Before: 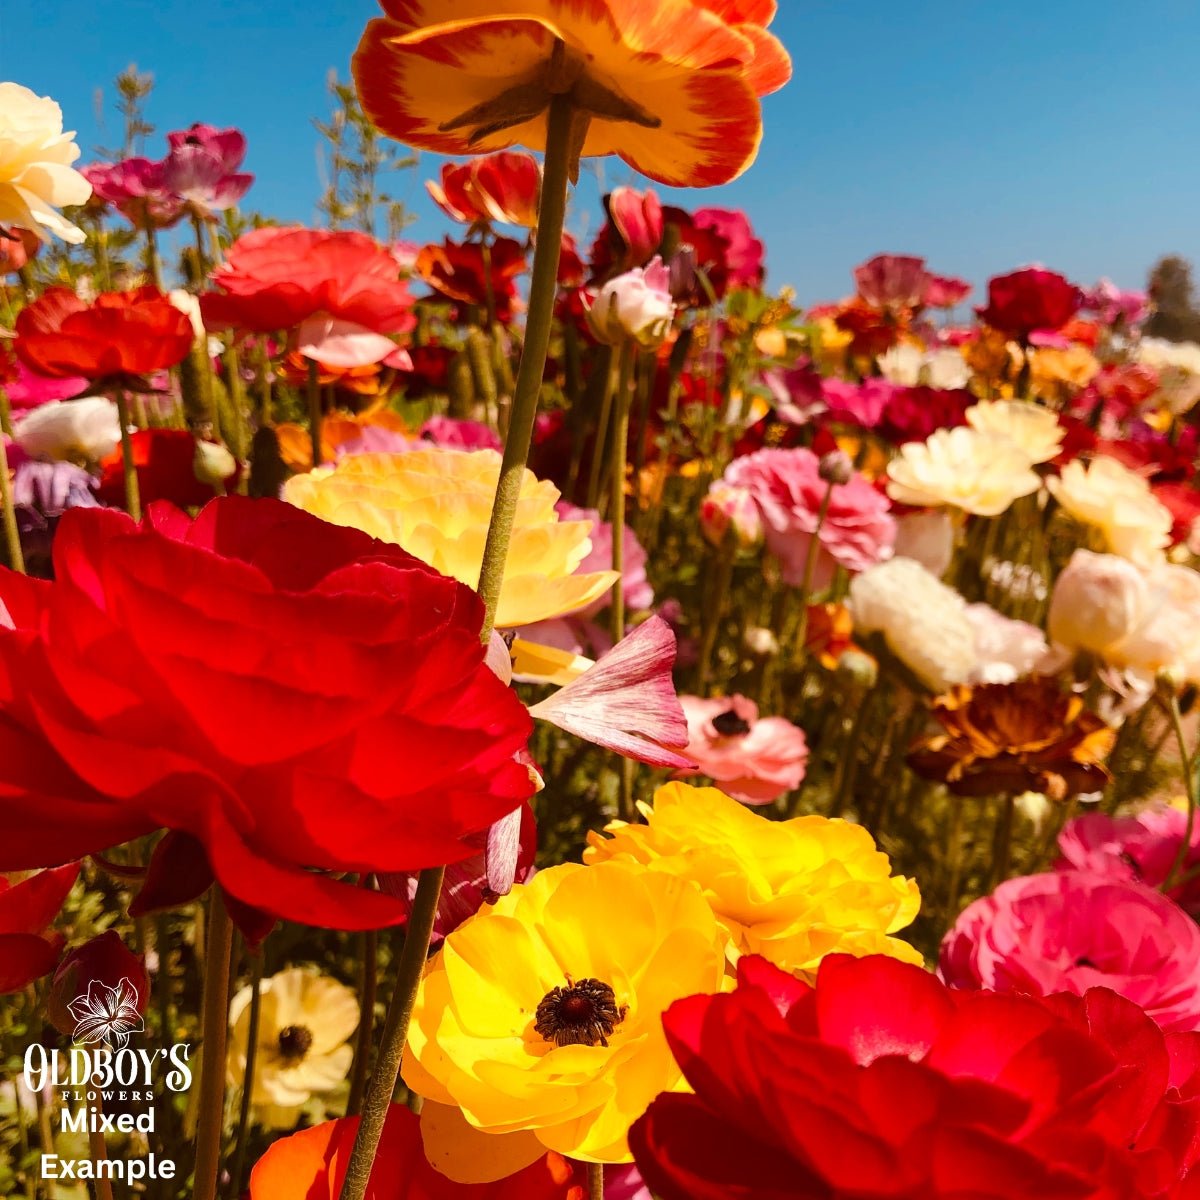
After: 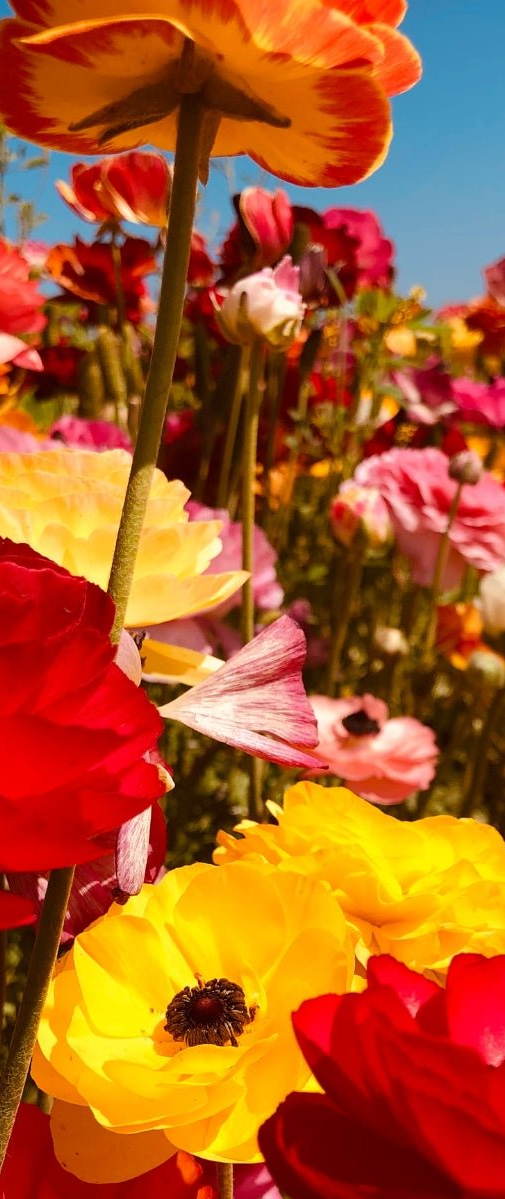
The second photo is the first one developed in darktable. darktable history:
crop: left 30.858%, right 26.993%
